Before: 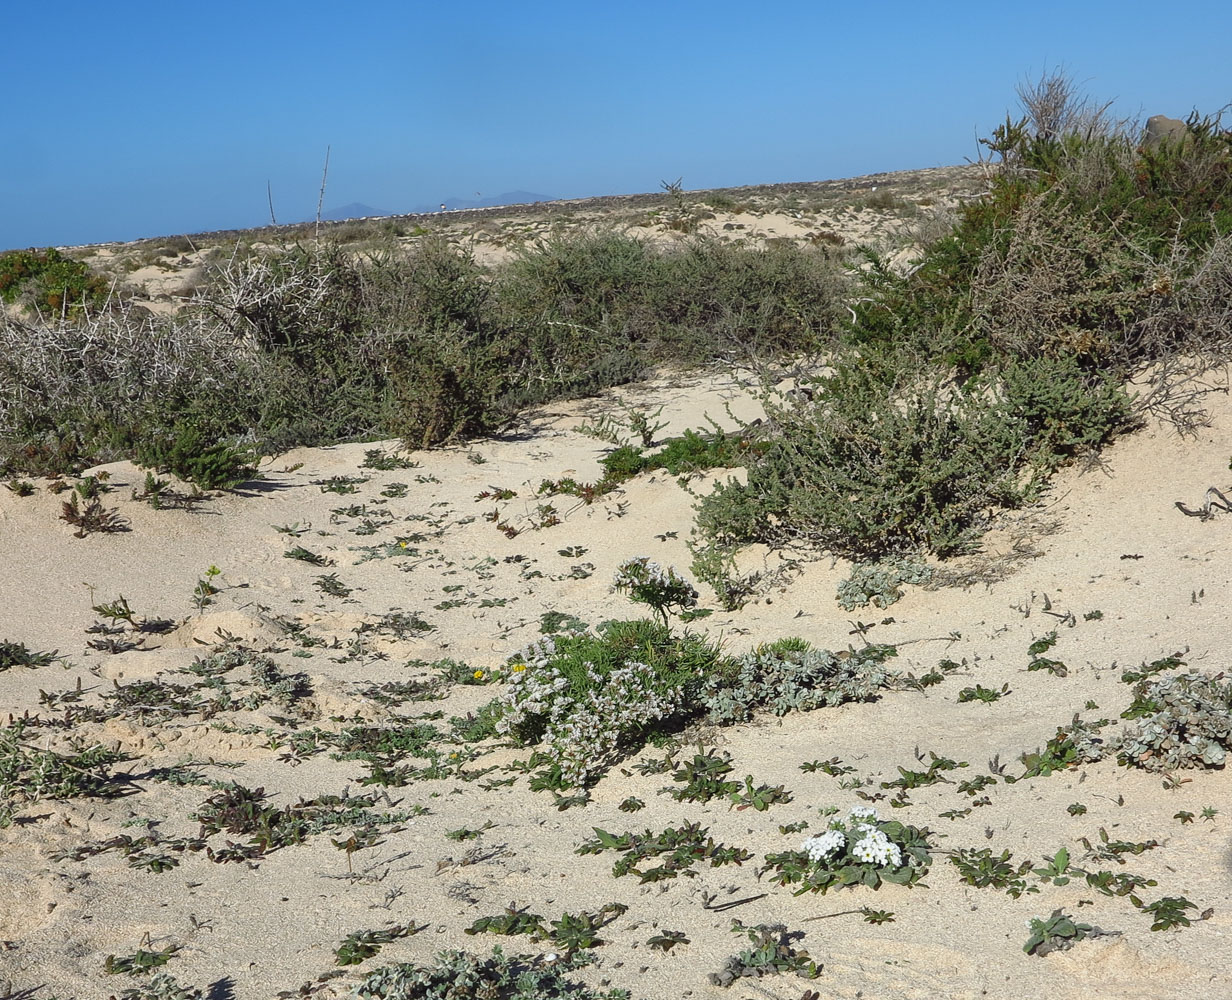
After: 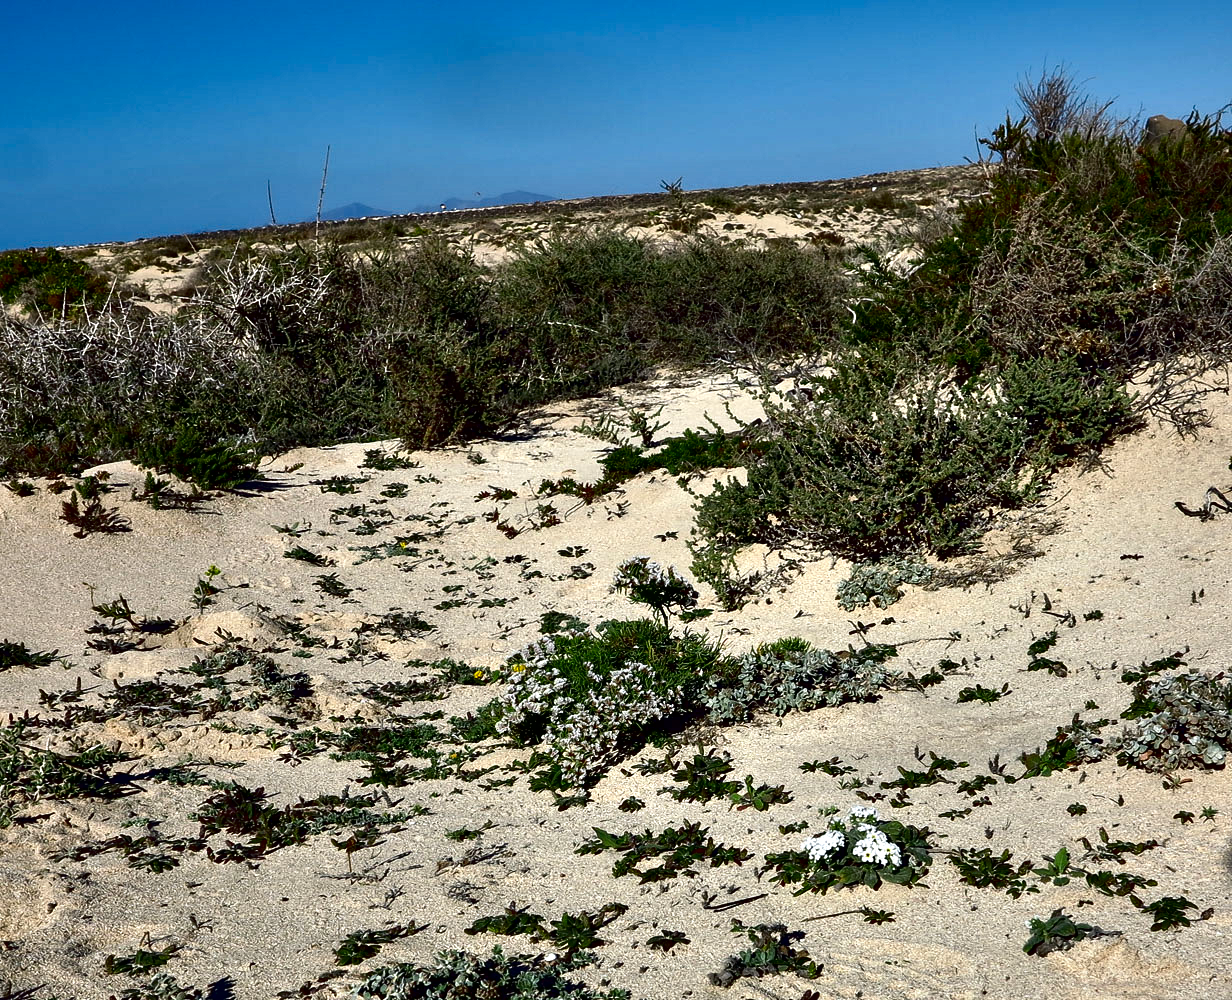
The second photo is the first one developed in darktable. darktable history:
contrast brightness saturation: contrast 0.105, brightness -0.273, saturation 0.137
contrast equalizer: octaves 7, y [[0.6 ×6], [0.55 ×6], [0 ×6], [0 ×6], [0 ×6]]
